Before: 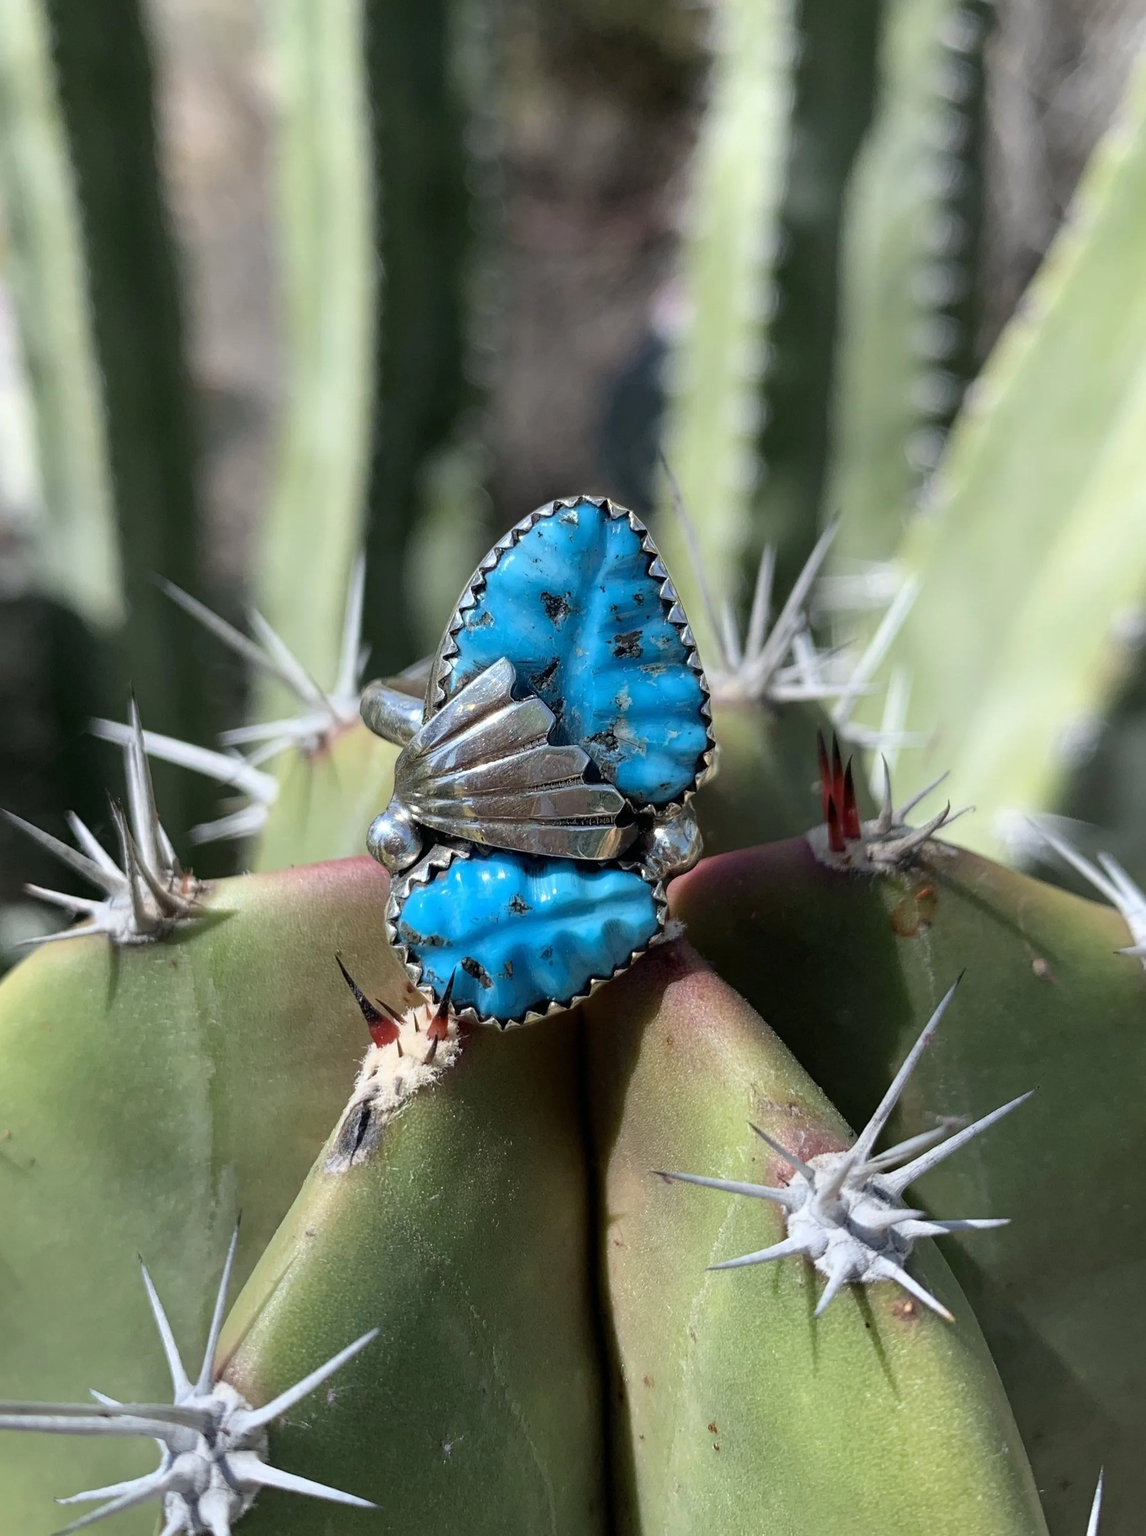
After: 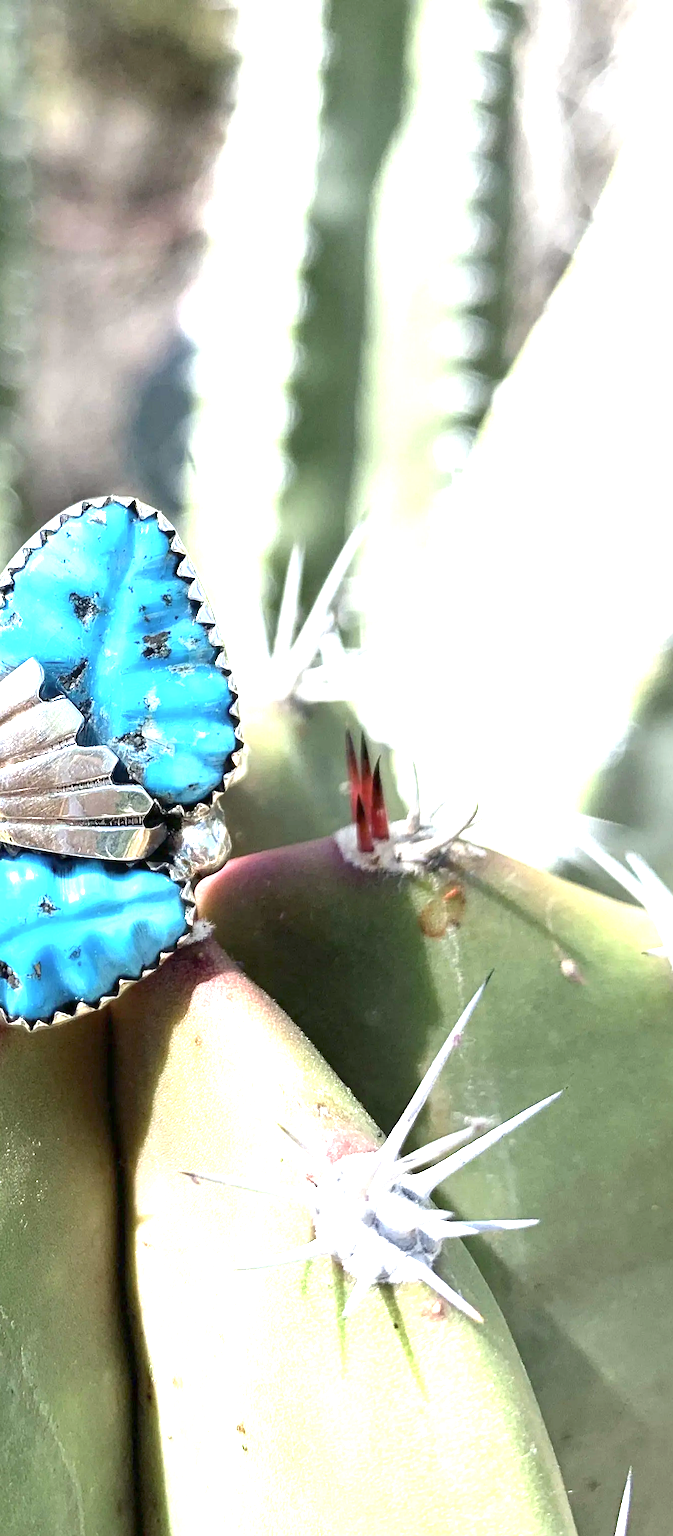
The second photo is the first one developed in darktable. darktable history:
contrast brightness saturation: saturation -0.068
exposure: exposure 2.231 EV, compensate highlight preservation false
crop: left 41.222%
